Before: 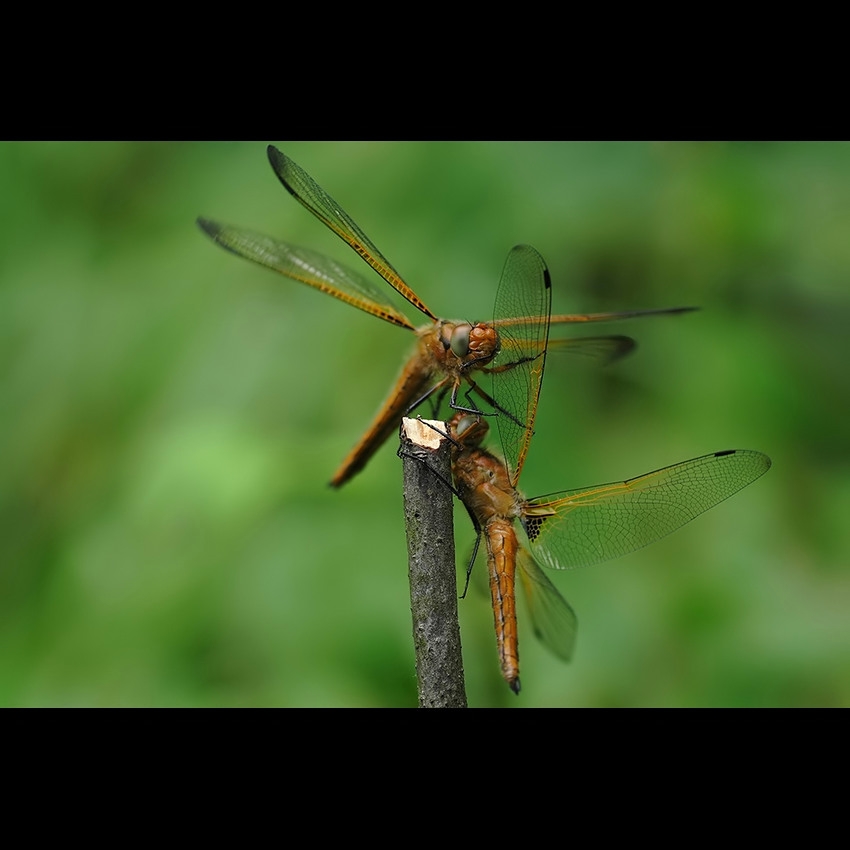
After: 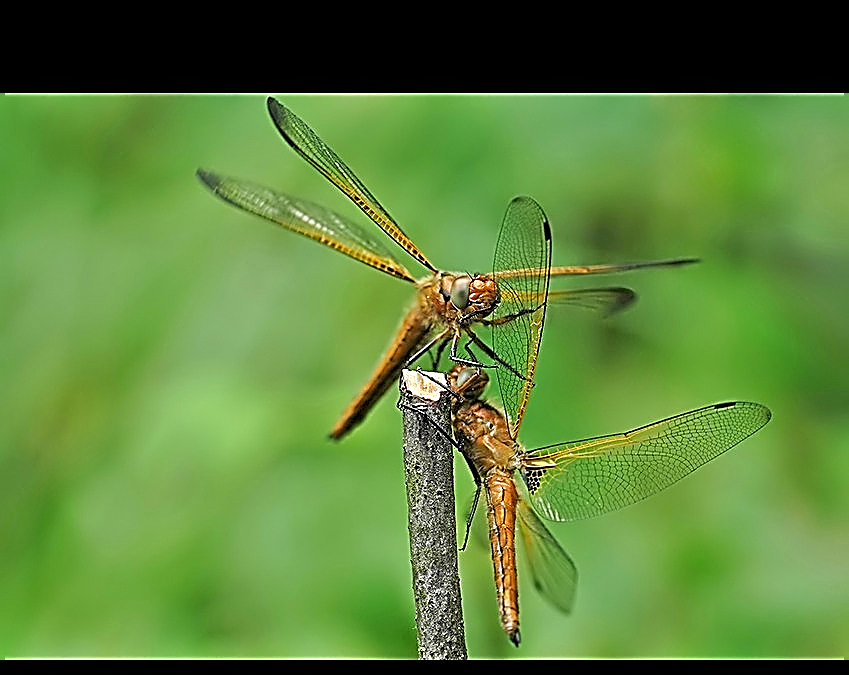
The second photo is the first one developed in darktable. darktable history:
tone equalizer: -7 EV 0.151 EV, -6 EV 0.607 EV, -5 EV 1.18 EV, -4 EV 1.37 EV, -3 EV 1.15 EV, -2 EV 0.6 EV, -1 EV 0.156 EV, luminance estimator HSV value / RGB max
crop and rotate: top 5.66%, bottom 14.904%
sharpen: amount 1.997
